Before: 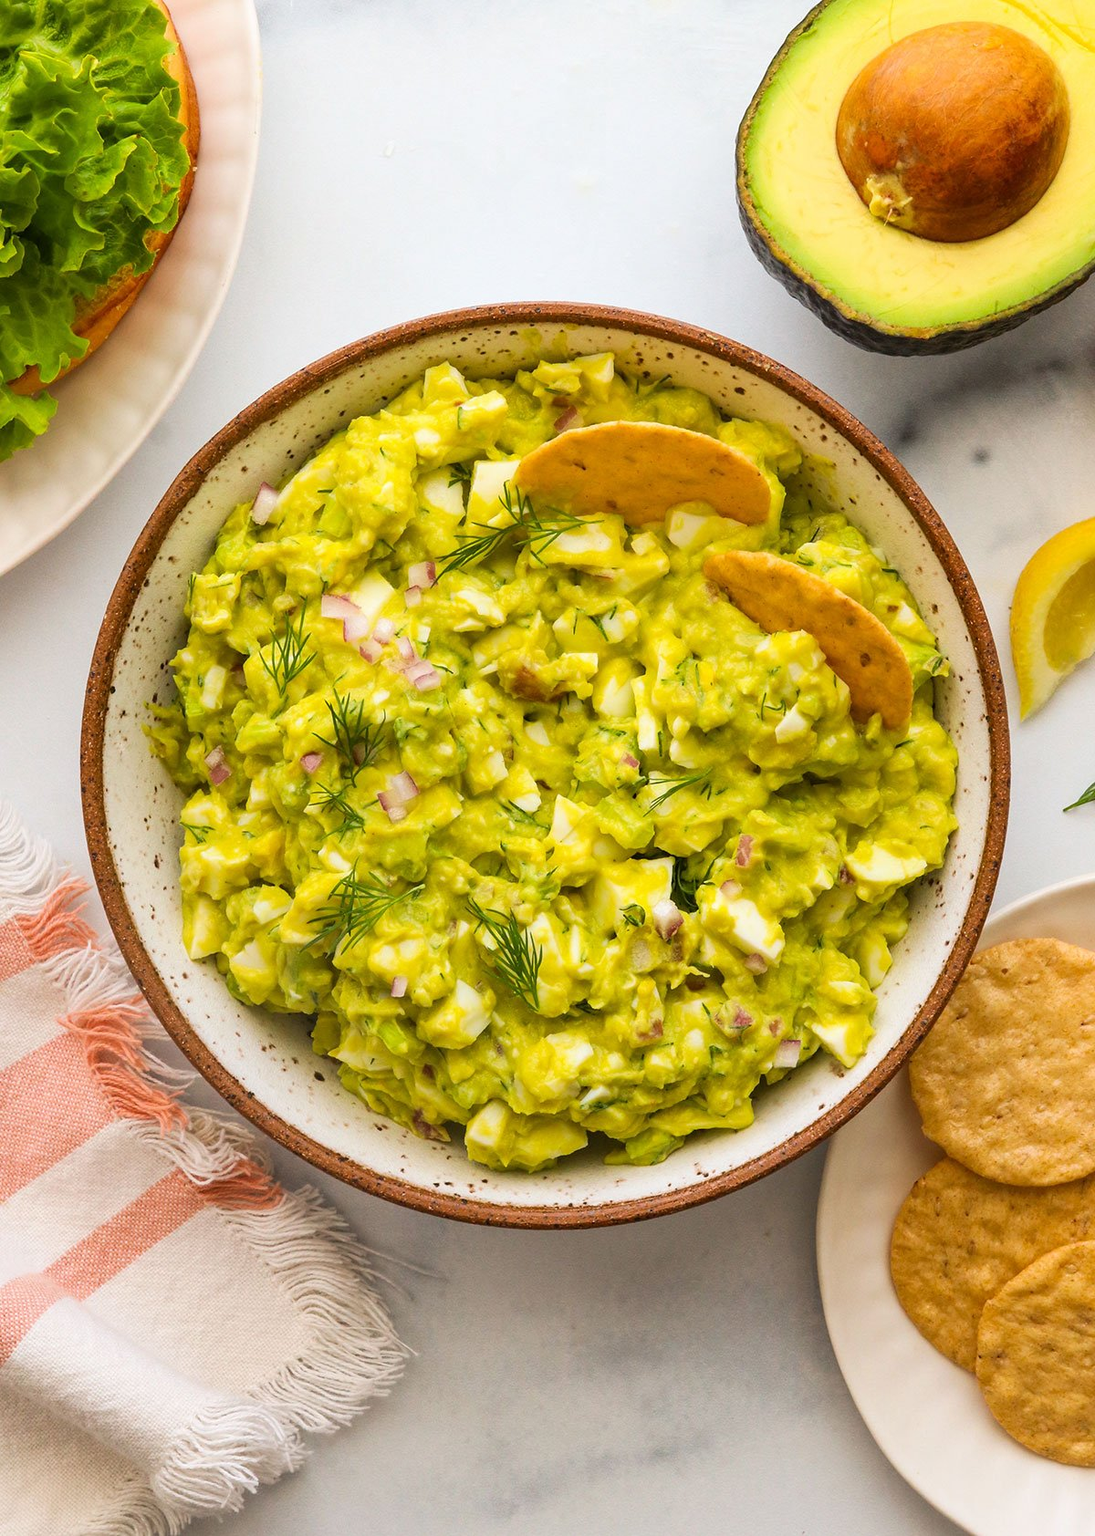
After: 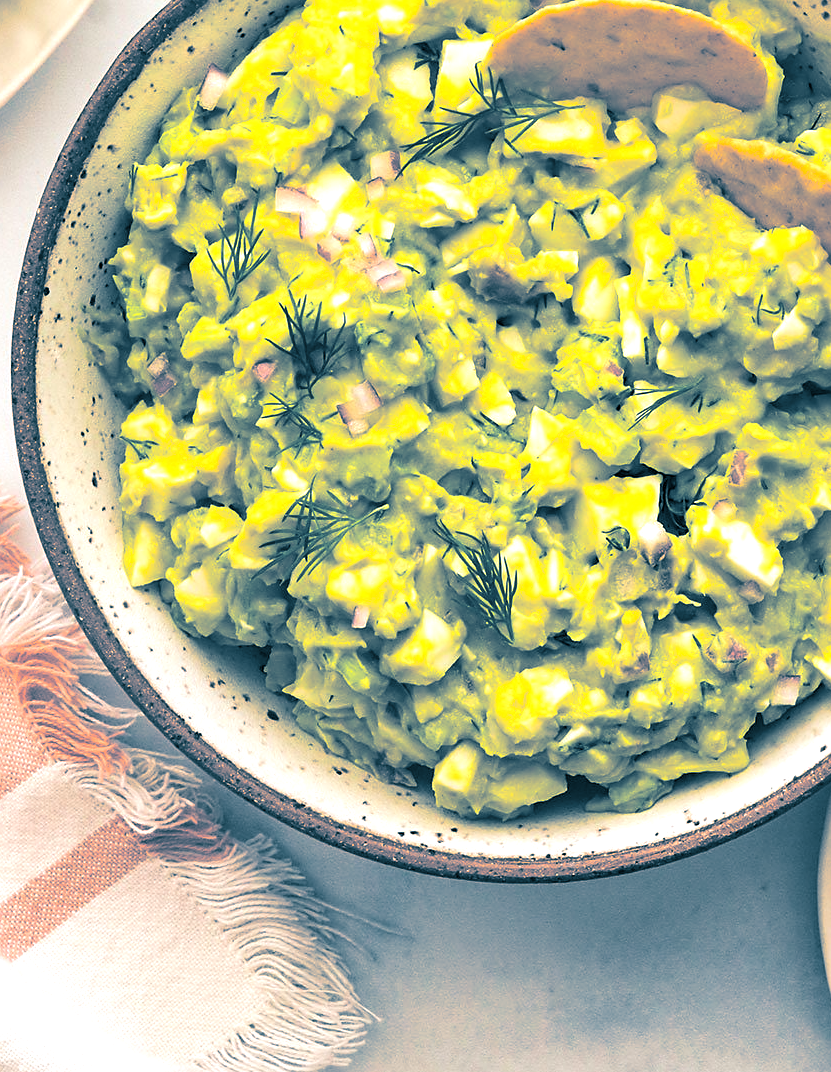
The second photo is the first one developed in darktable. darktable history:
exposure: black level correction 0, exposure 0.5 EV, compensate highlight preservation false
sharpen: radius 1.864, amount 0.398, threshold 1.271
crop: left 6.488%, top 27.668%, right 24.183%, bottom 8.656%
split-toning: shadows › hue 212.4°, balance -70
